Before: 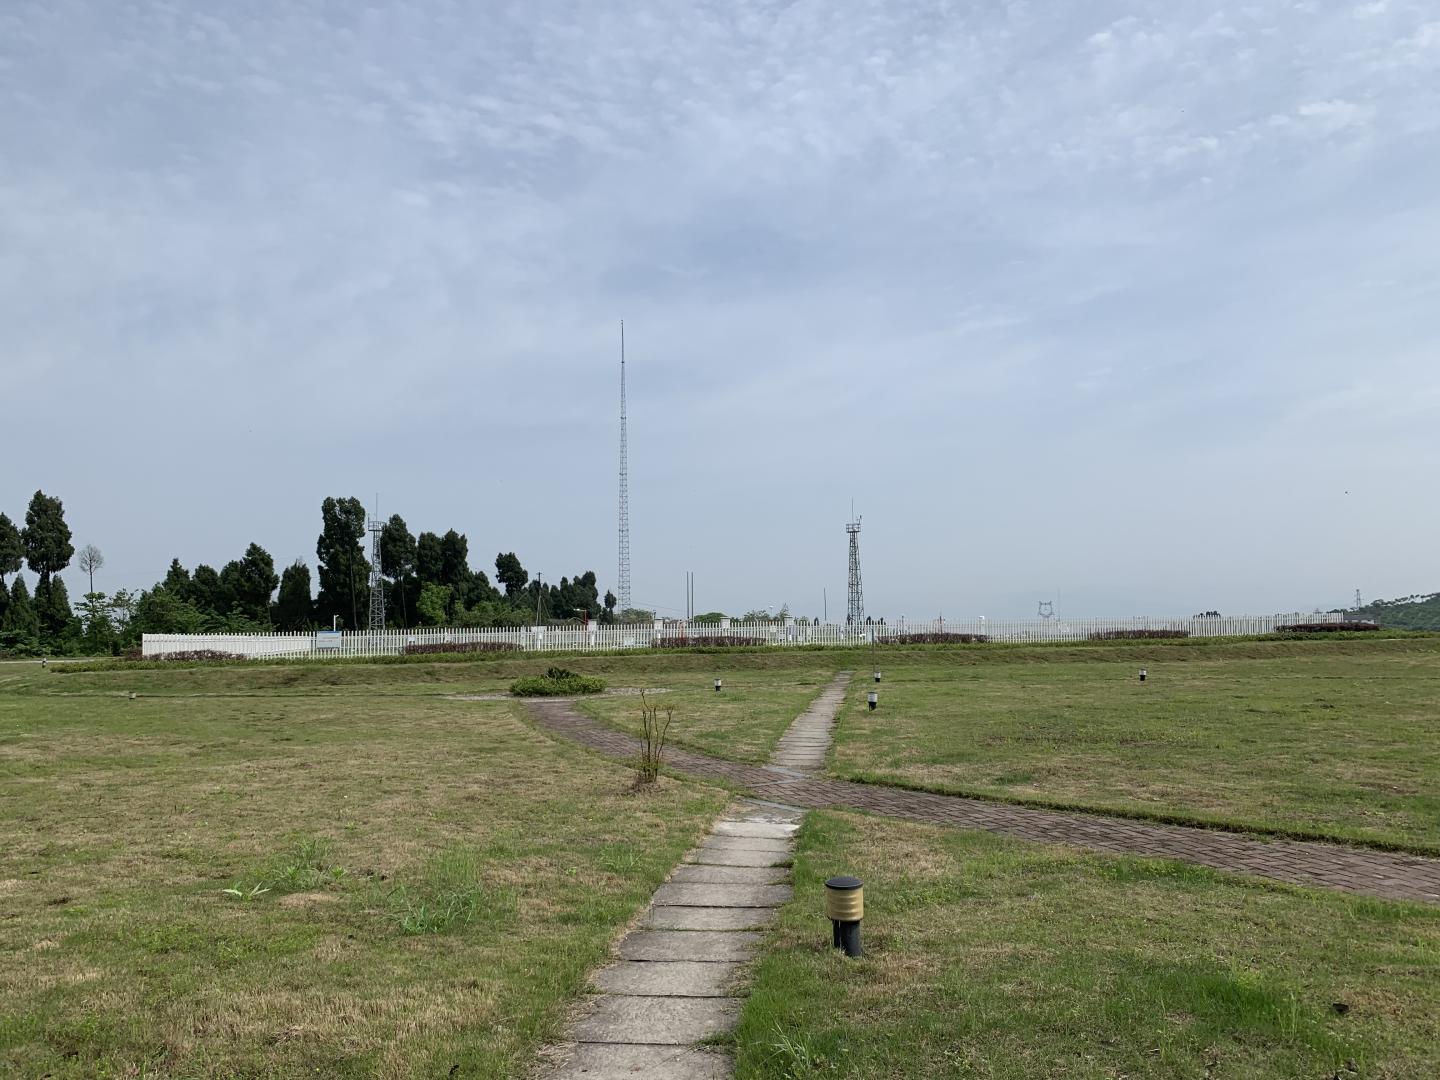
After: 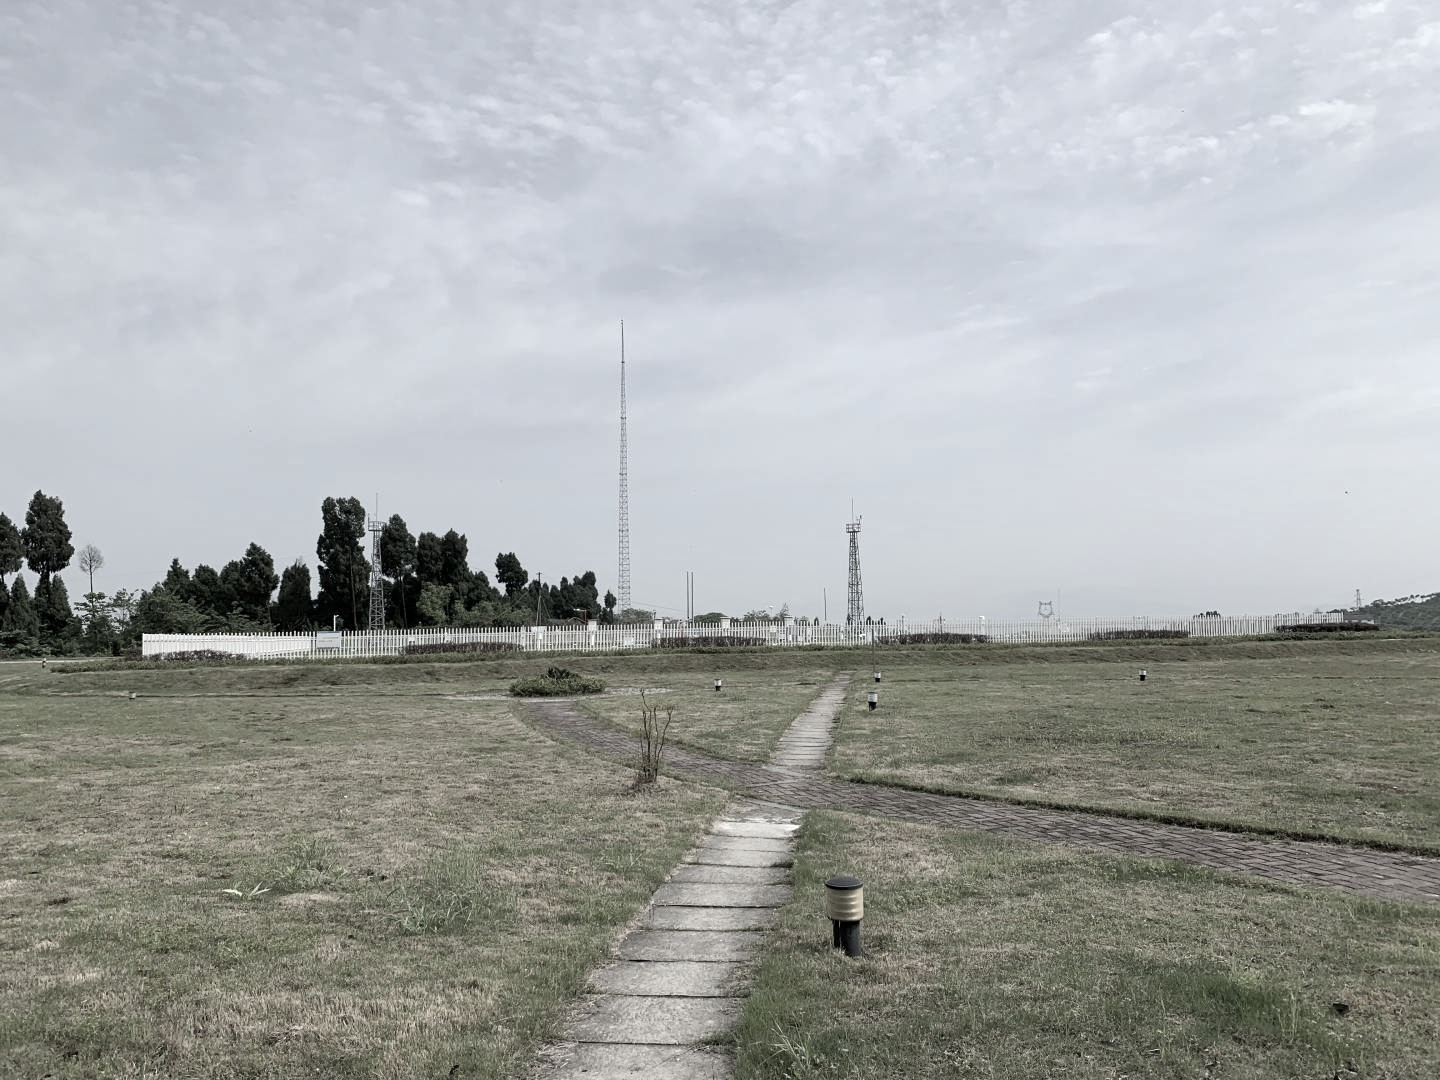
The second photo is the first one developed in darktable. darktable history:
local contrast: mode bilateral grid, contrast 20, coarseness 51, detail 120%, midtone range 0.2
color correction: highlights b* 0.063, saturation 0.342
exposure: exposure 0.296 EV, compensate highlight preservation false
